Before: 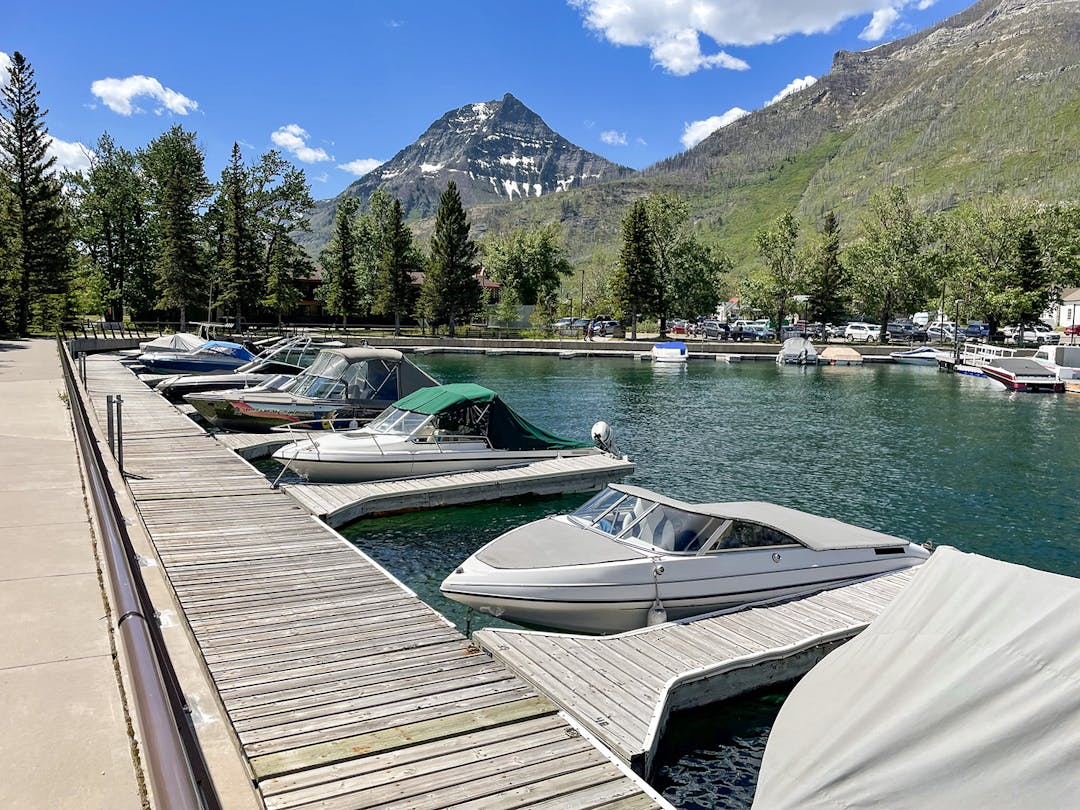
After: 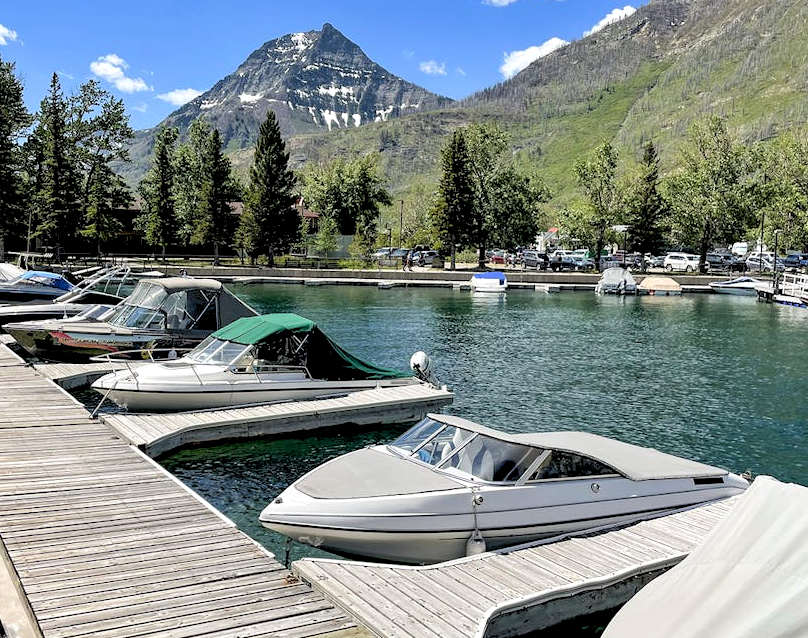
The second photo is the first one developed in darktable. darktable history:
crop: left 16.768%, top 8.653%, right 8.362%, bottom 12.485%
rgb levels: levels [[0.013, 0.434, 0.89], [0, 0.5, 1], [0, 0.5, 1]]
